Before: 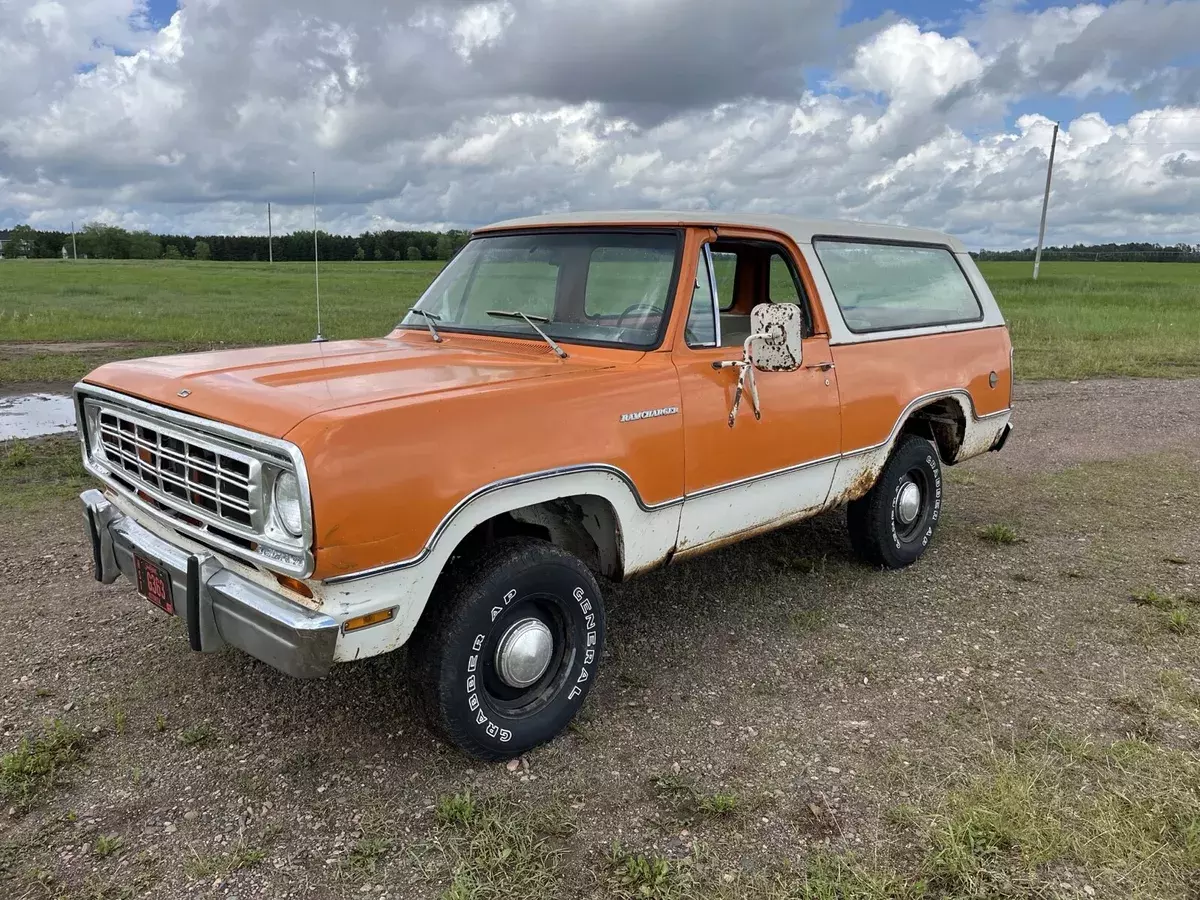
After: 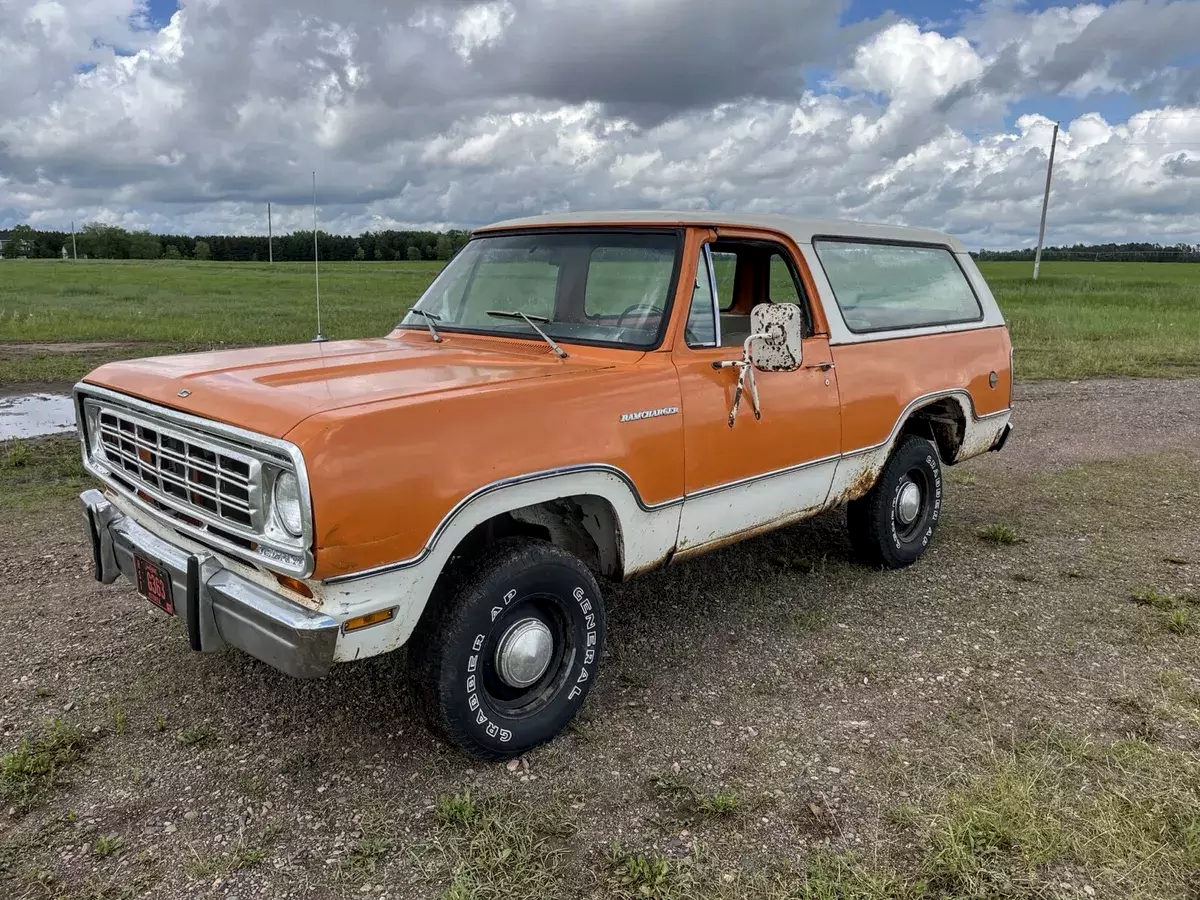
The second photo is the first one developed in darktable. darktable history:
exposure: exposure -0.156 EV, compensate exposure bias true, compensate highlight preservation false
local contrast: on, module defaults
